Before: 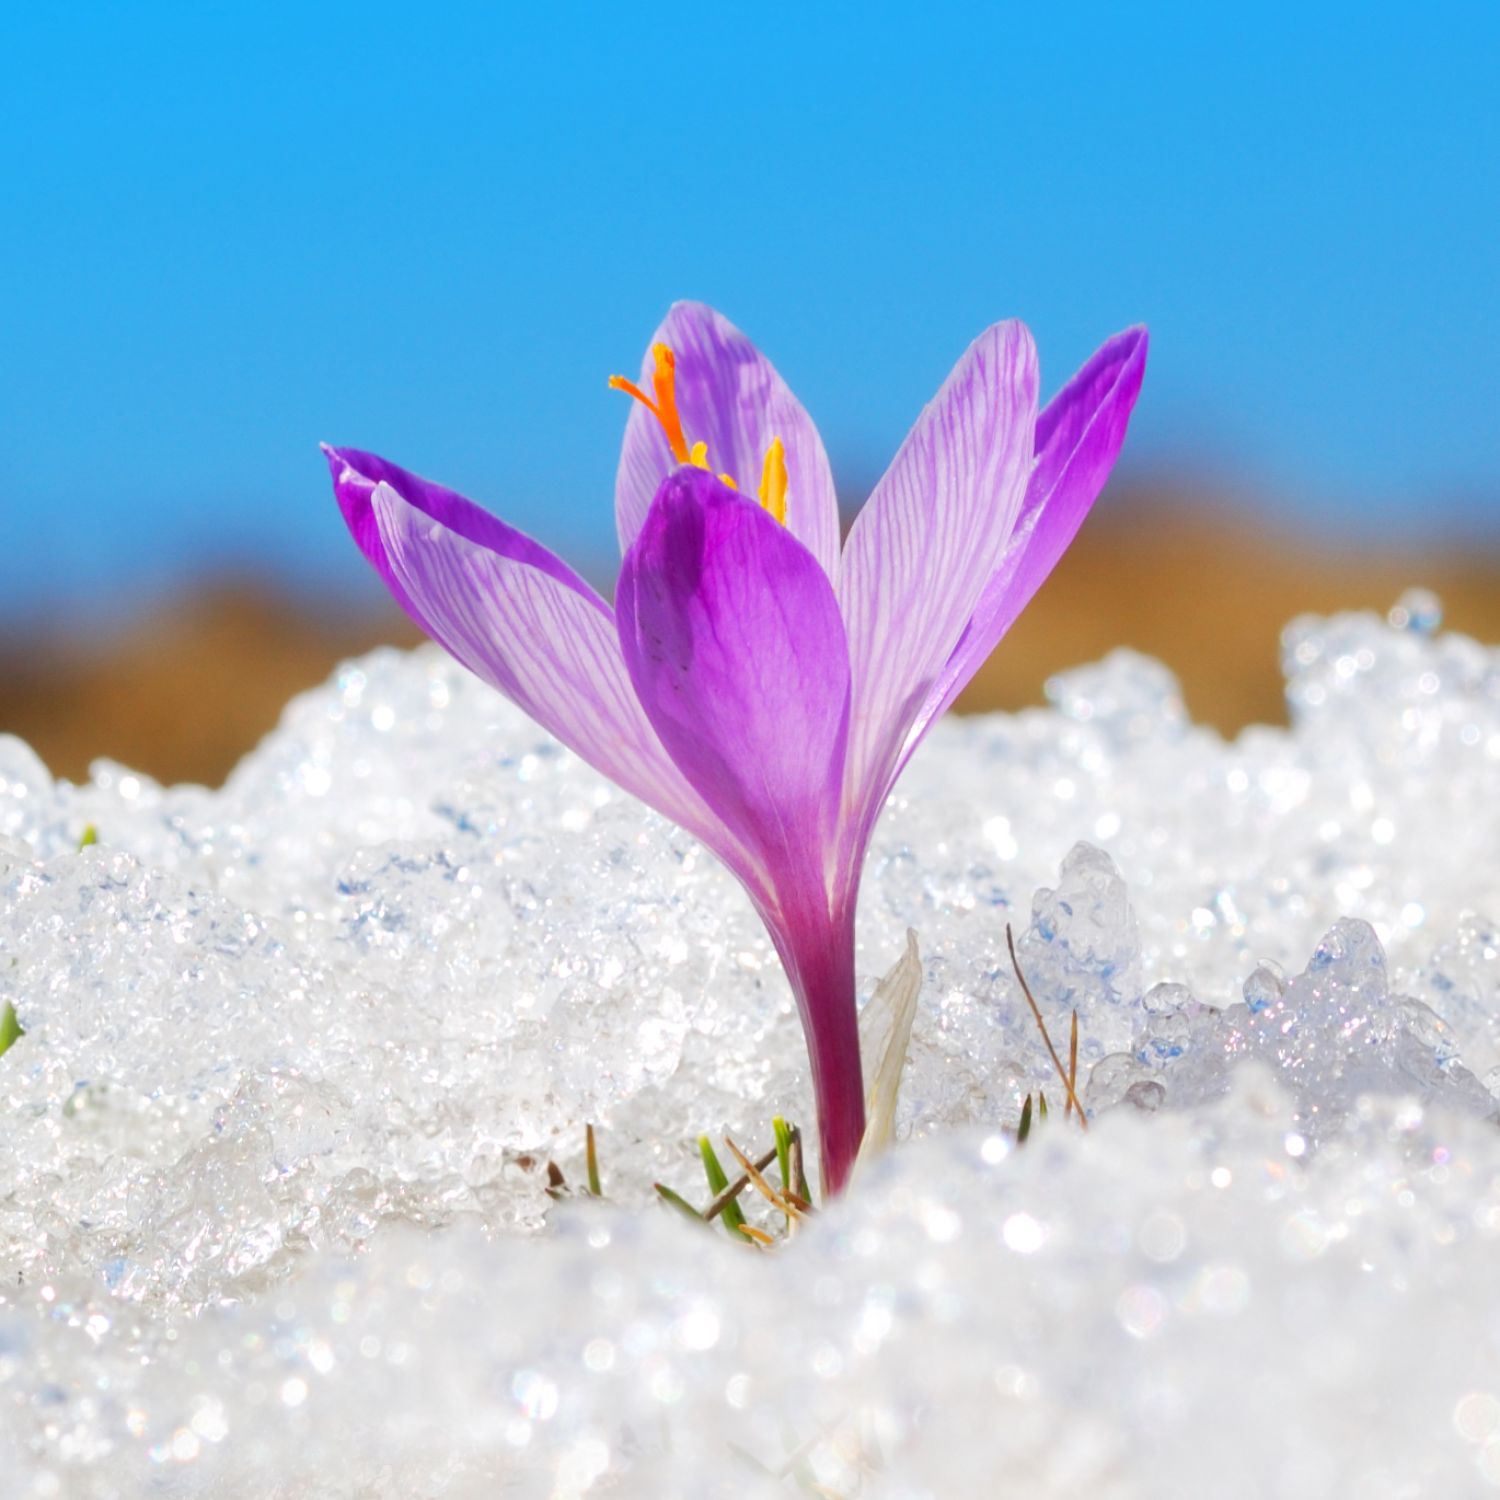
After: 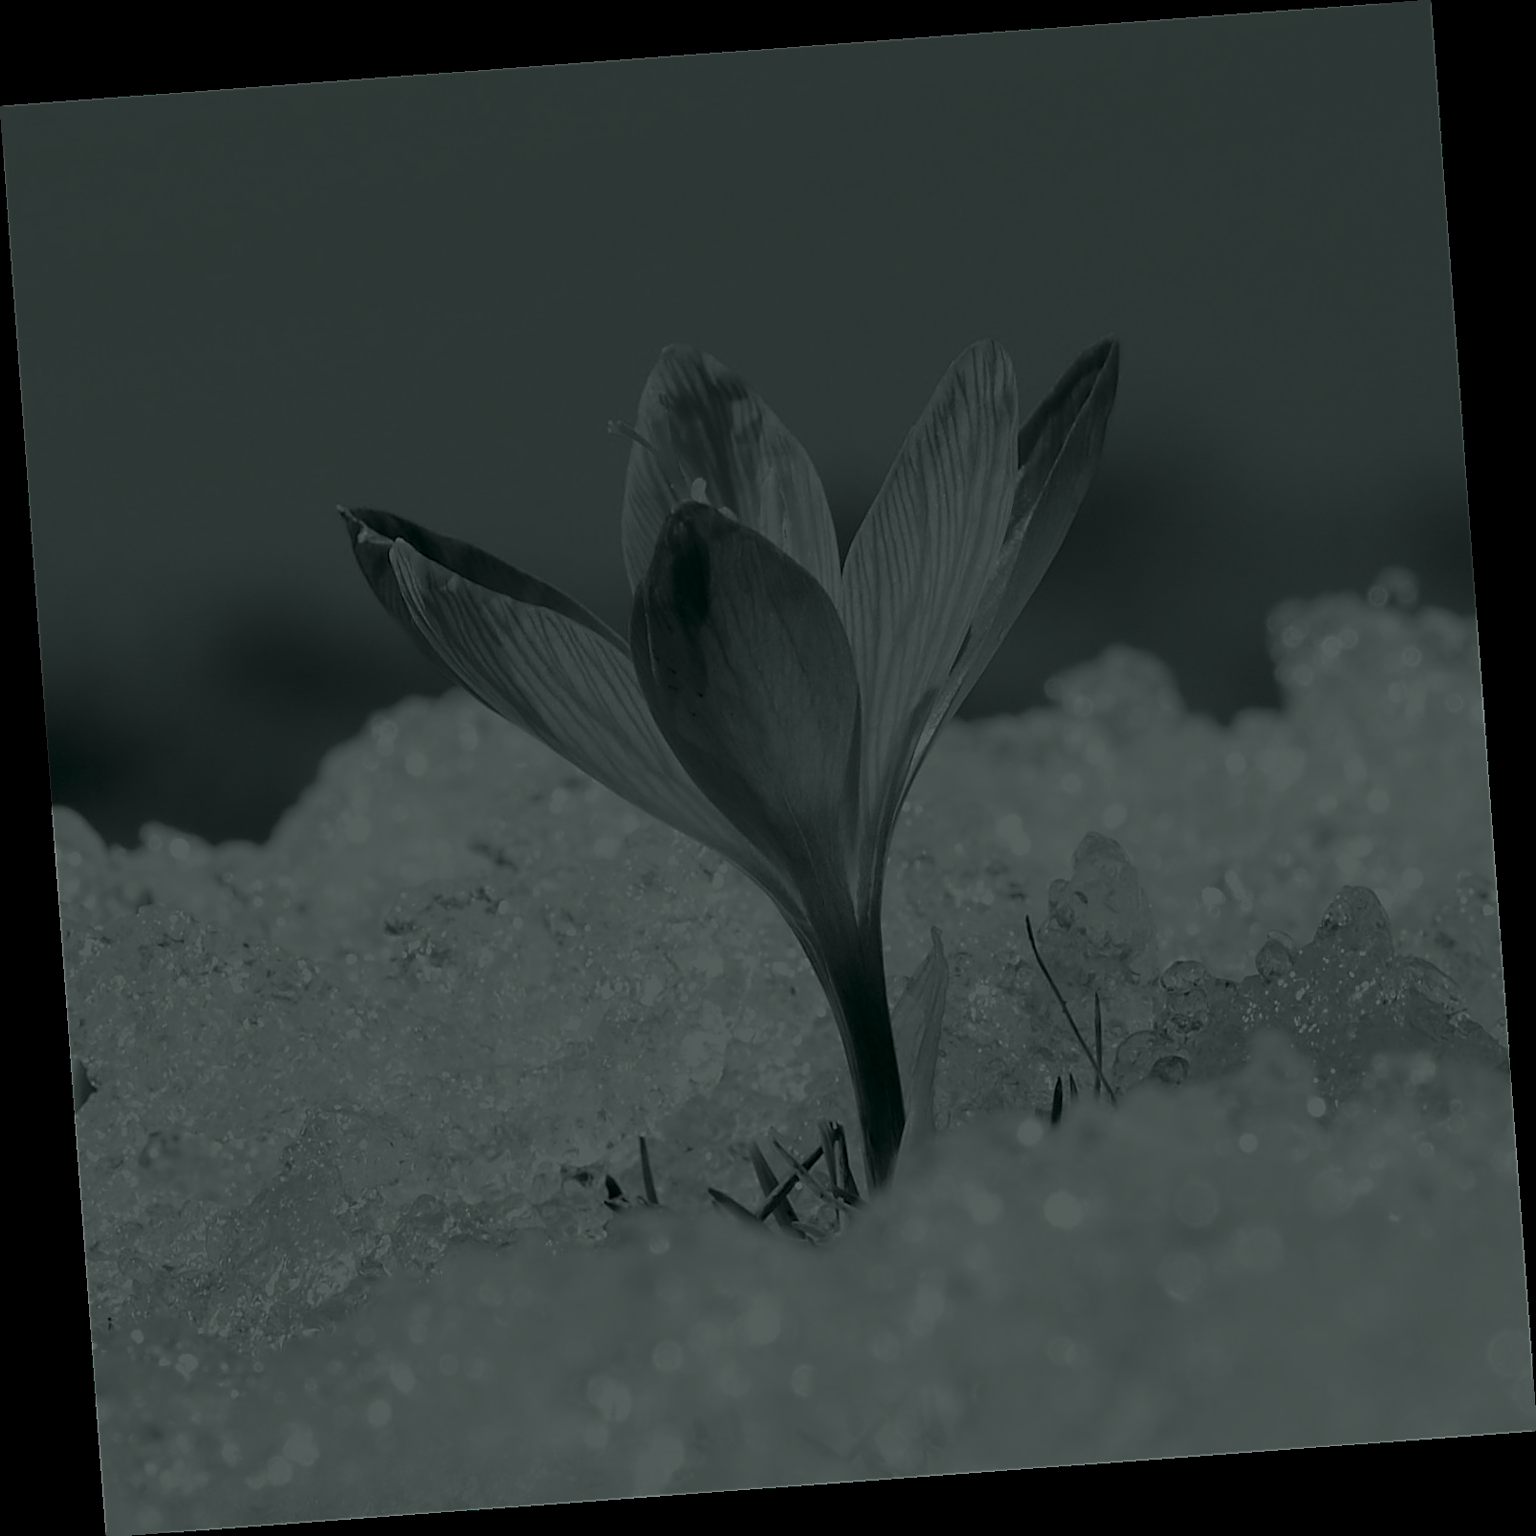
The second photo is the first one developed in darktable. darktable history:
sharpen: radius 1.4, amount 1.25, threshold 0.7
colorize: hue 90°, saturation 19%, lightness 1.59%, version 1
rotate and perspective: rotation -4.25°, automatic cropping off
